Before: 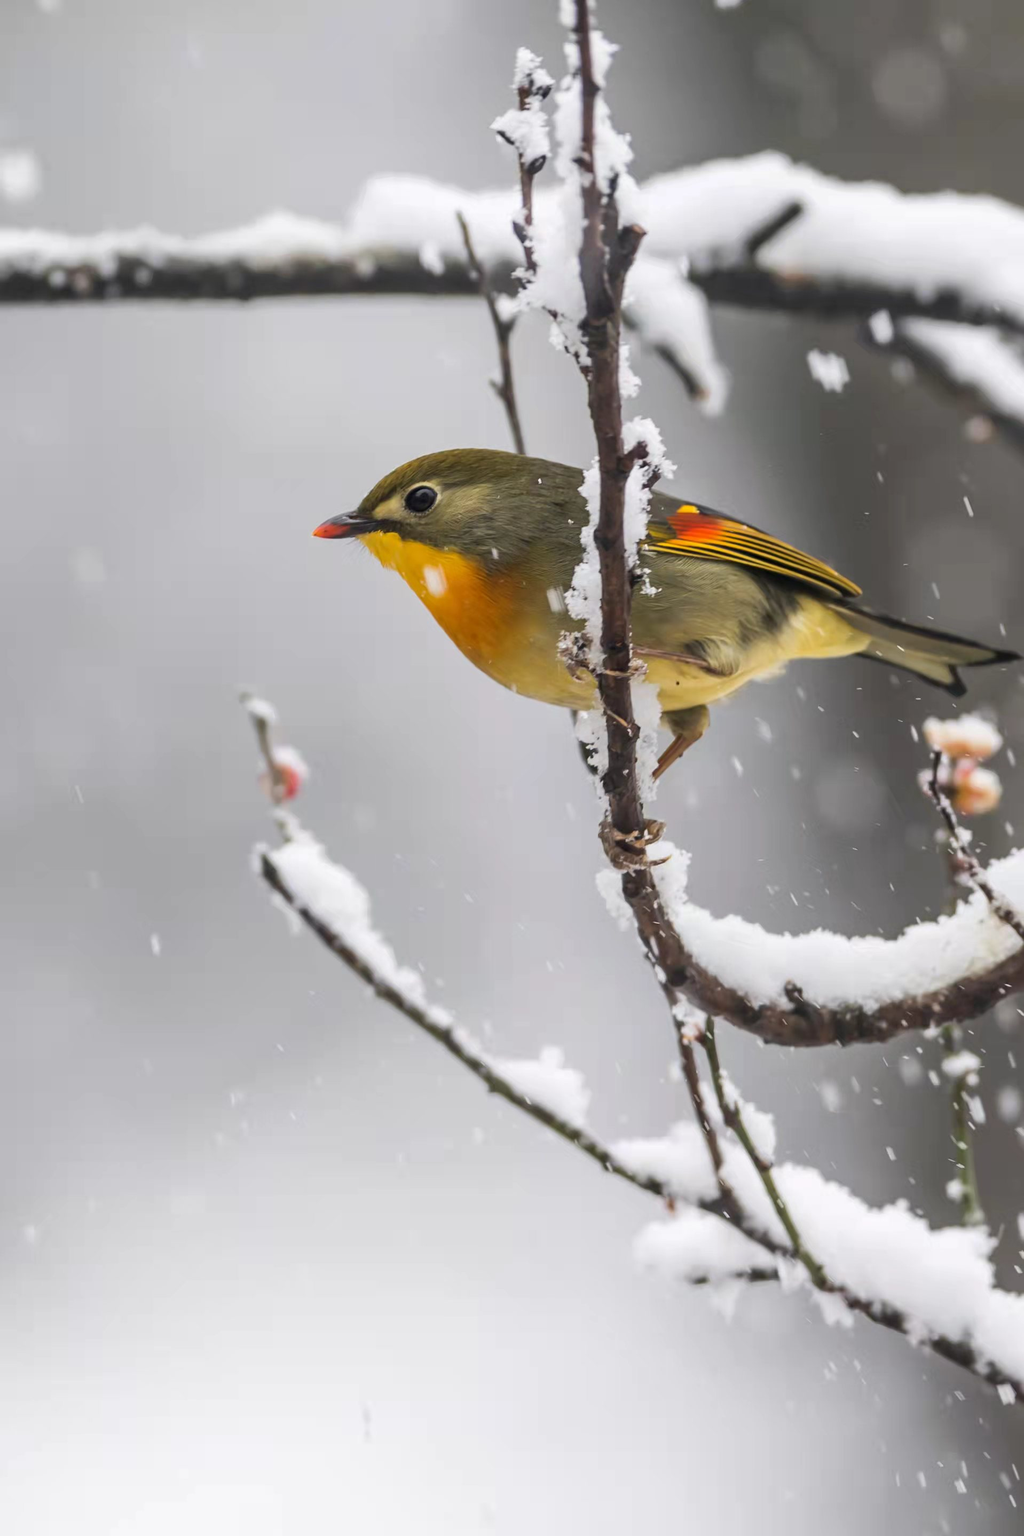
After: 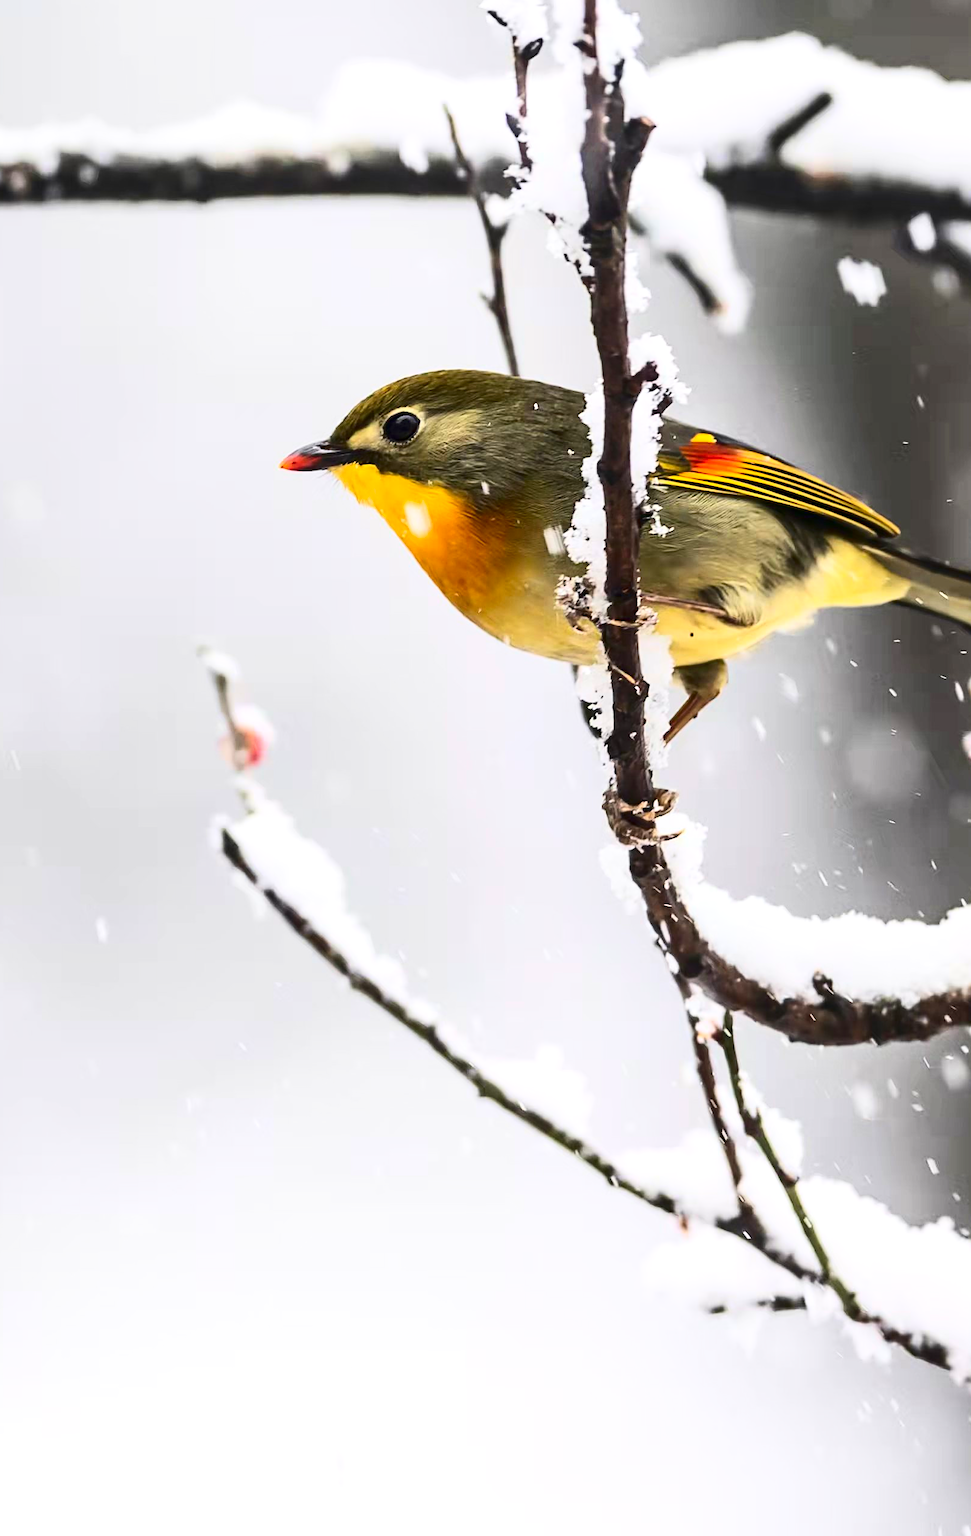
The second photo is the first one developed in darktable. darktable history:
tone equalizer: mask exposure compensation -0.508 EV
exposure: exposure 0.292 EV, compensate highlight preservation false
contrast brightness saturation: contrast 0.4, brightness 0.042, saturation 0.265
sharpen: on, module defaults
crop: left 6.431%, top 7.953%, right 9.527%, bottom 3.521%
